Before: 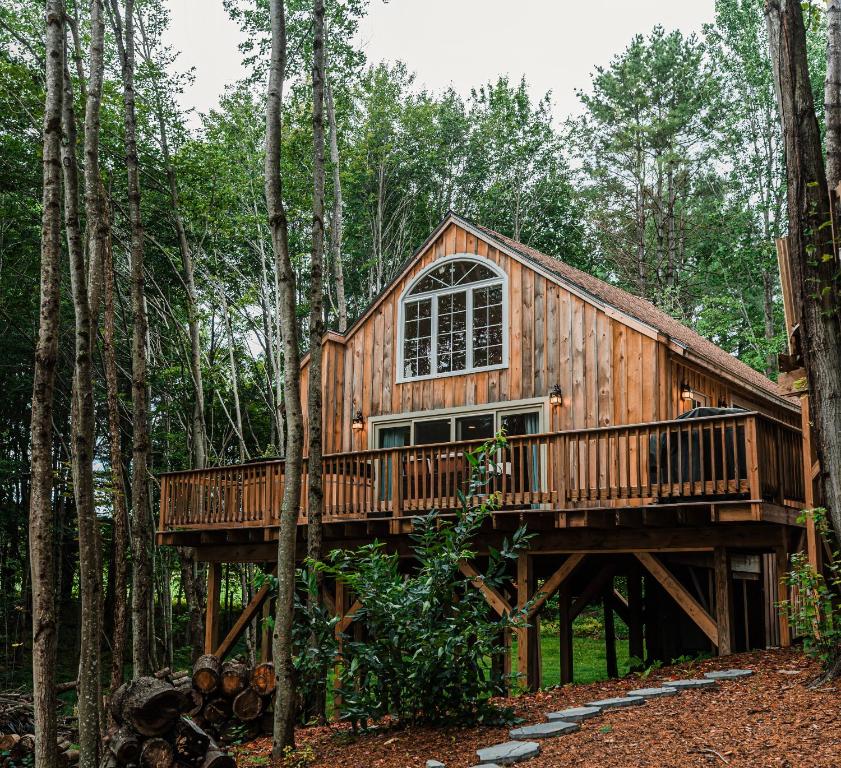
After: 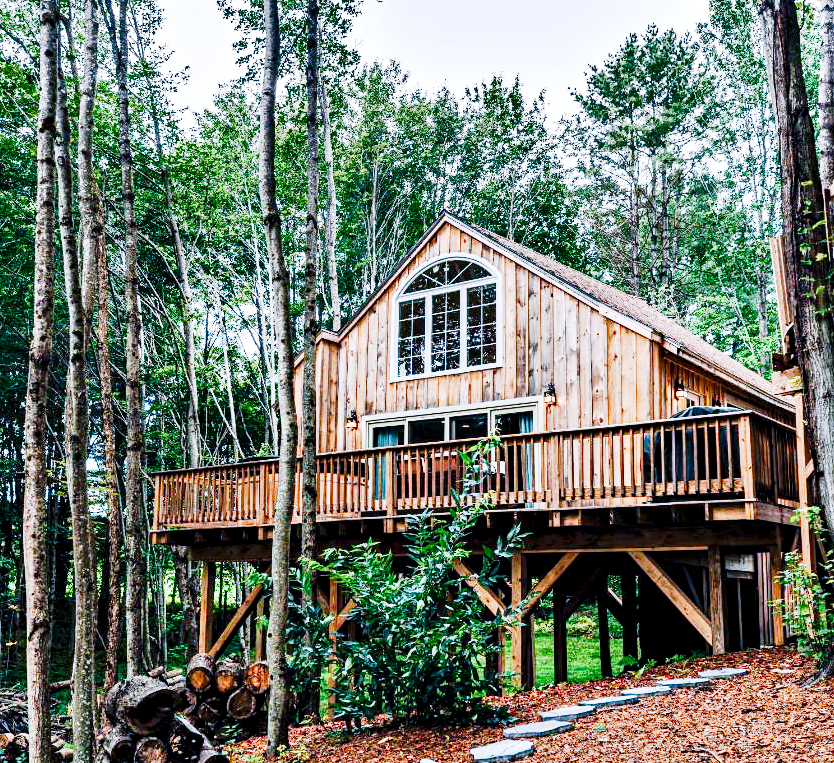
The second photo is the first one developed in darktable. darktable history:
exposure: black level correction 0, exposure 1.099 EV, compensate highlight preservation false
shadows and highlights: shadows 82.47, white point adjustment -8.97, highlights -61.31, soften with gaussian
color calibration: illuminant as shot in camera, x 0.377, y 0.393, temperature 4209.12 K
color balance rgb: shadows lift › chroma 2.021%, shadows lift › hue 216.65°, perceptual saturation grading › global saturation 20%, perceptual saturation grading › highlights -50.15%, perceptual saturation grading › shadows 30.66%, perceptual brilliance grading › global brilliance 4.647%
contrast equalizer: y [[0.6 ×6], [0.55 ×6], [0 ×6], [0 ×6], [0 ×6]], mix 0.795
base curve: curves: ch0 [(0, 0) (0.028, 0.03) (0.121, 0.232) (0.46, 0.748) (0.859, 0.968) (1, 1)], preserve colors none
tone equalizer: on, module defaults
crop and rotate: left 0.775%, top 0.135%, bottom 0.398%
